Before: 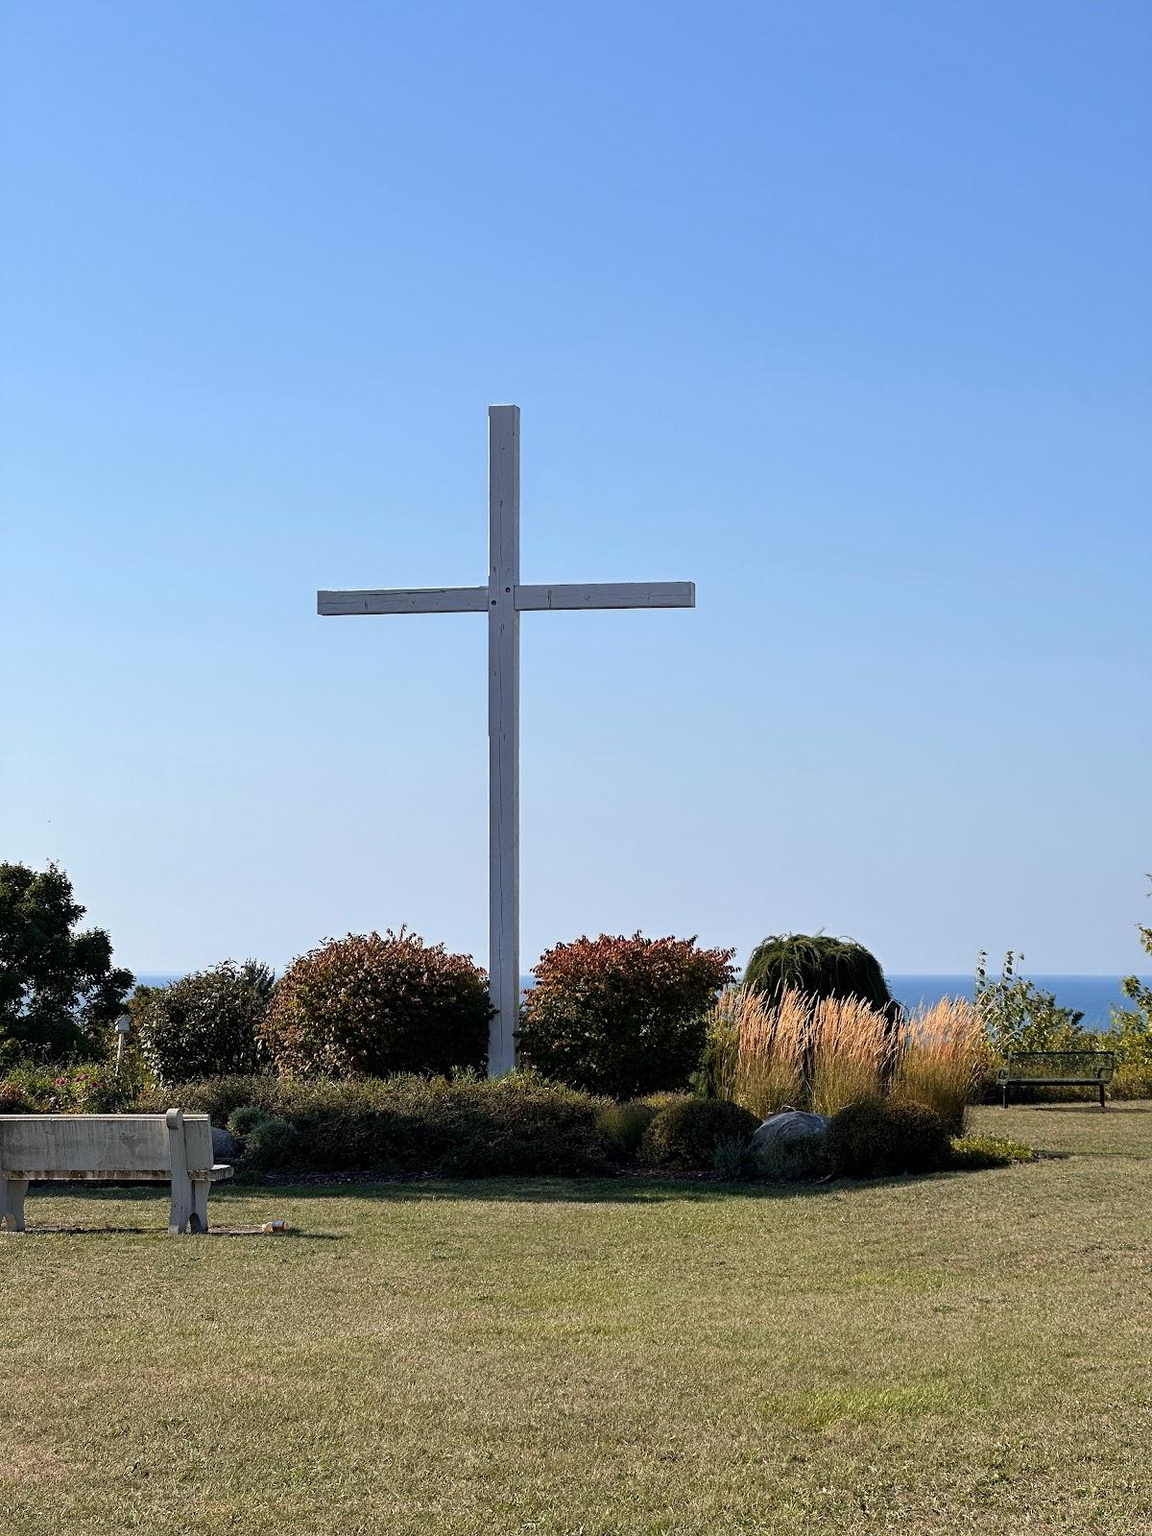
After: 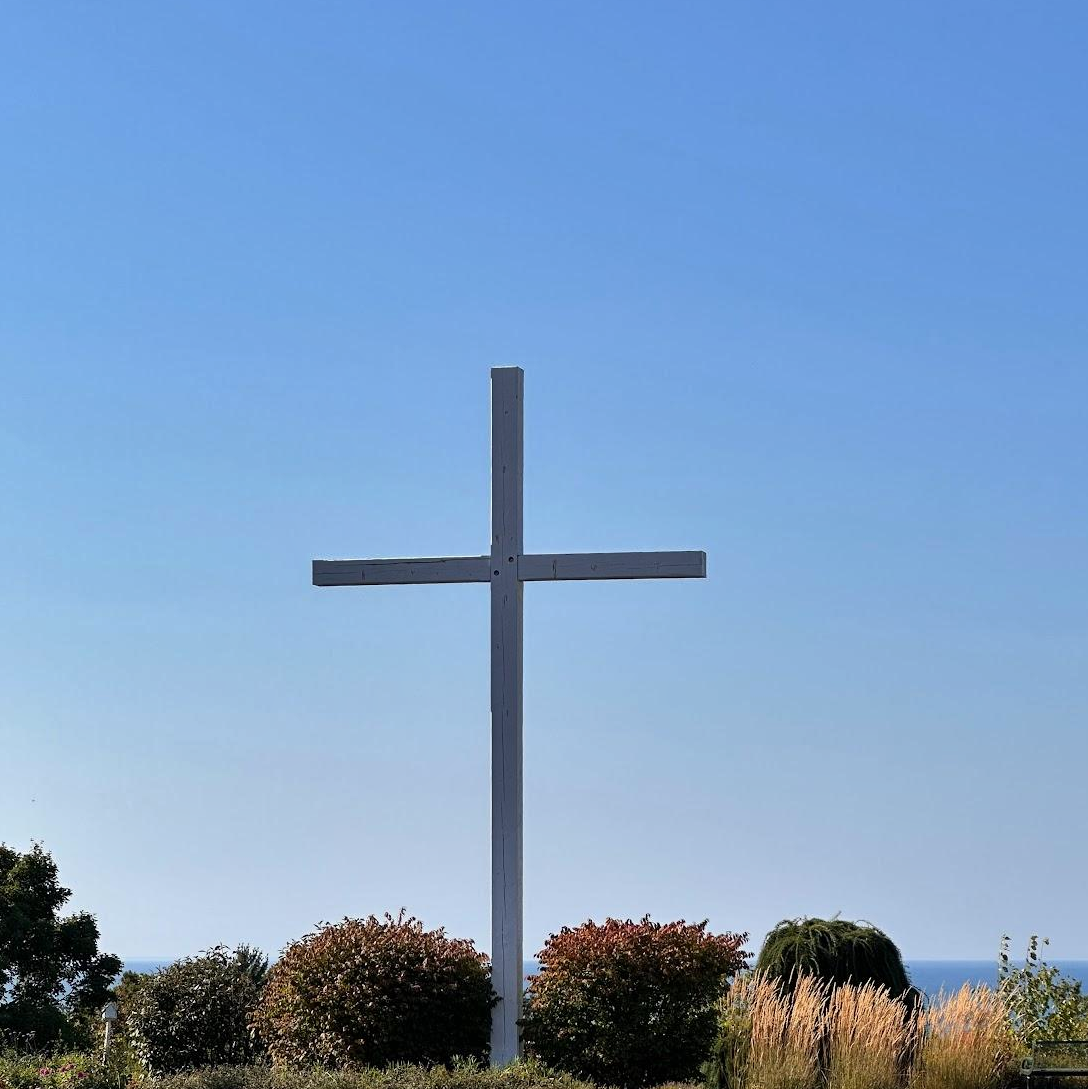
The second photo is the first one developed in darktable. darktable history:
shadows and highlights: shadows 43.71, white point adjustment -1.46, soften with gaussian
crop: left 1.509%, top 3.452%, right 7.696%, bottom 28.452%
